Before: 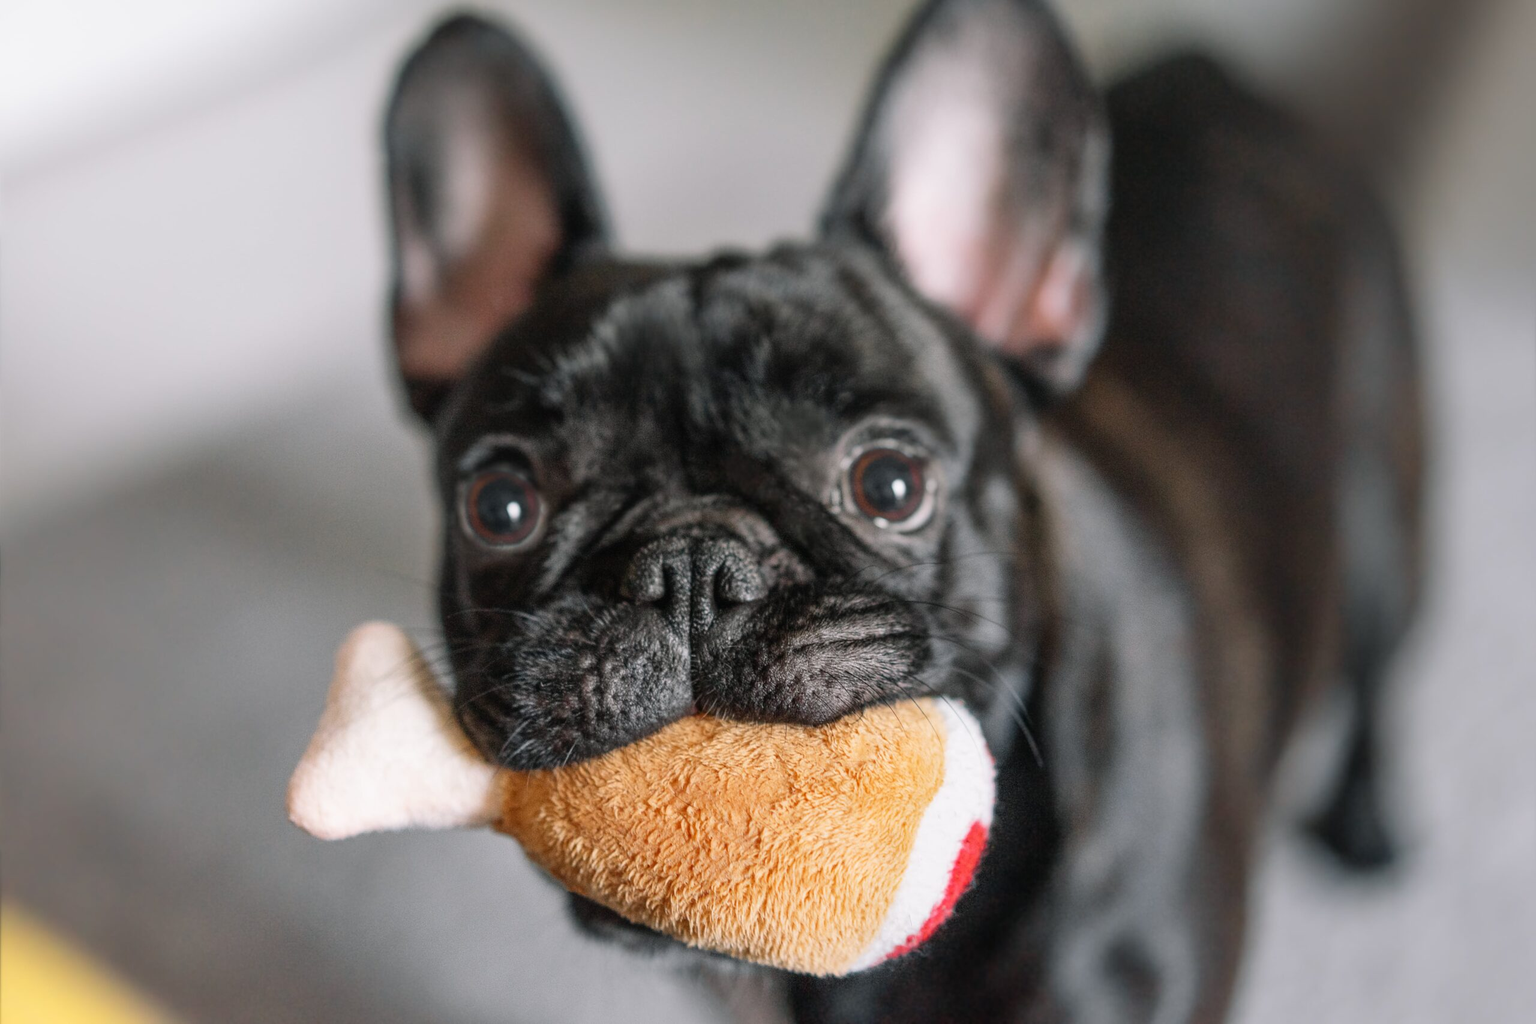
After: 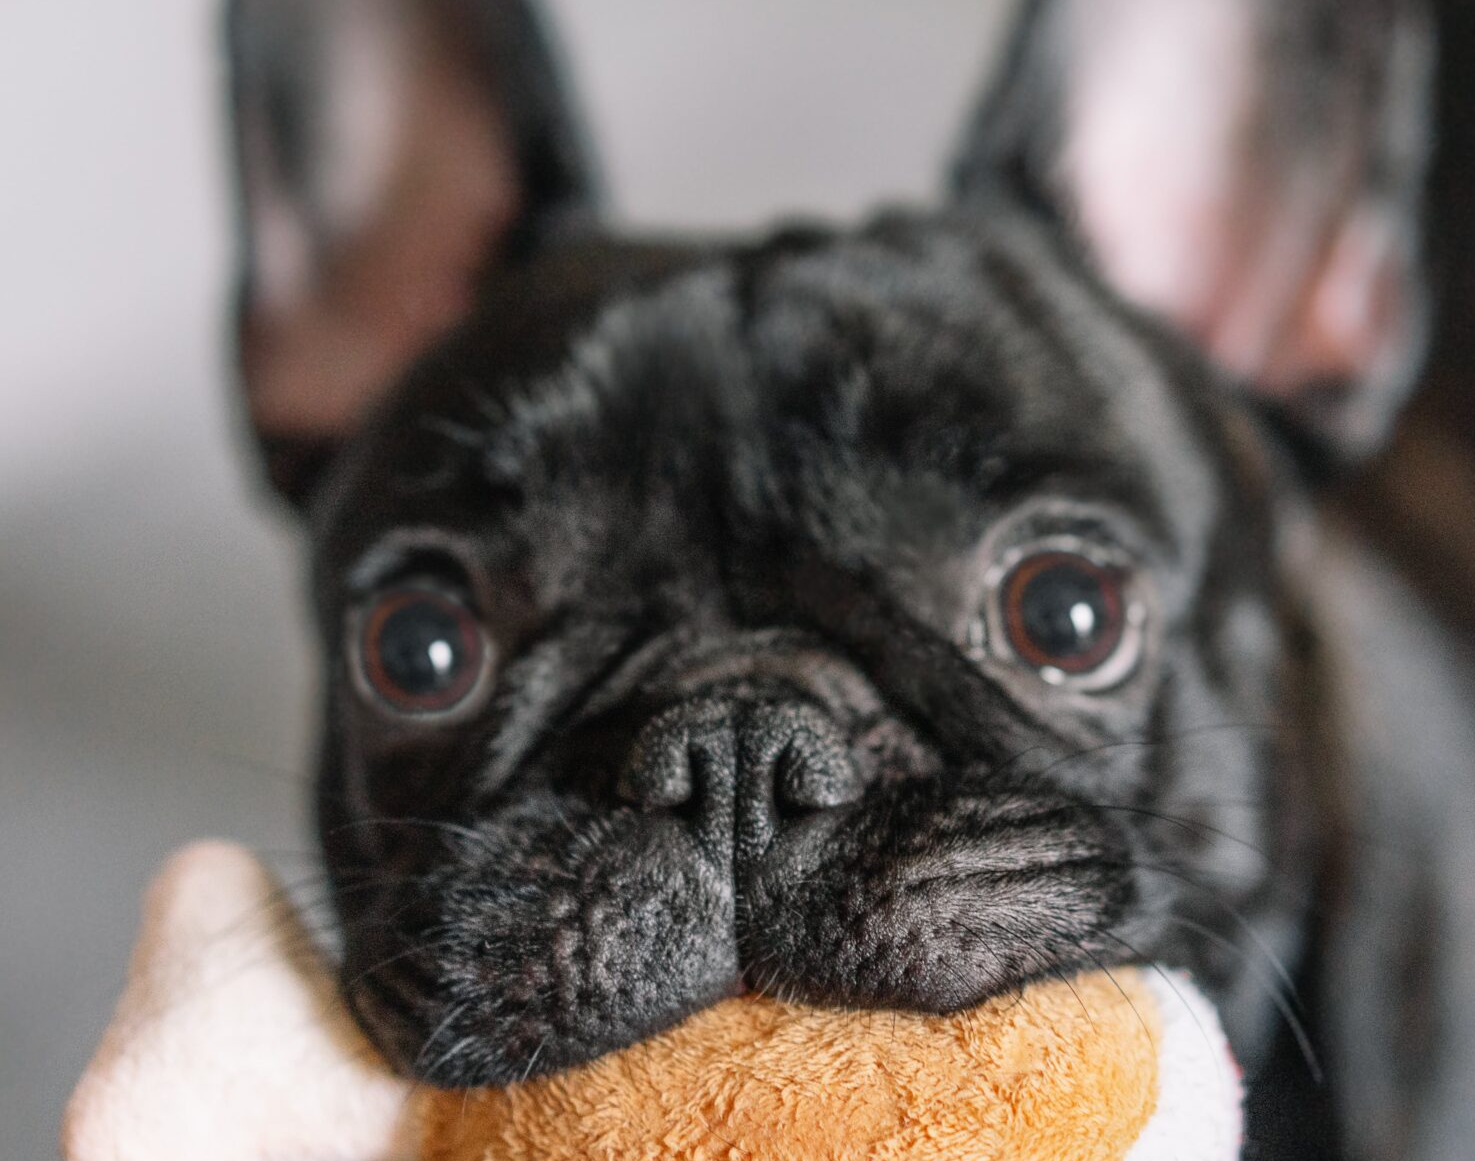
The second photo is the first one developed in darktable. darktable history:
crop: left 16.255%, top 11.513%, right 26.1%, bottom 20.455%
